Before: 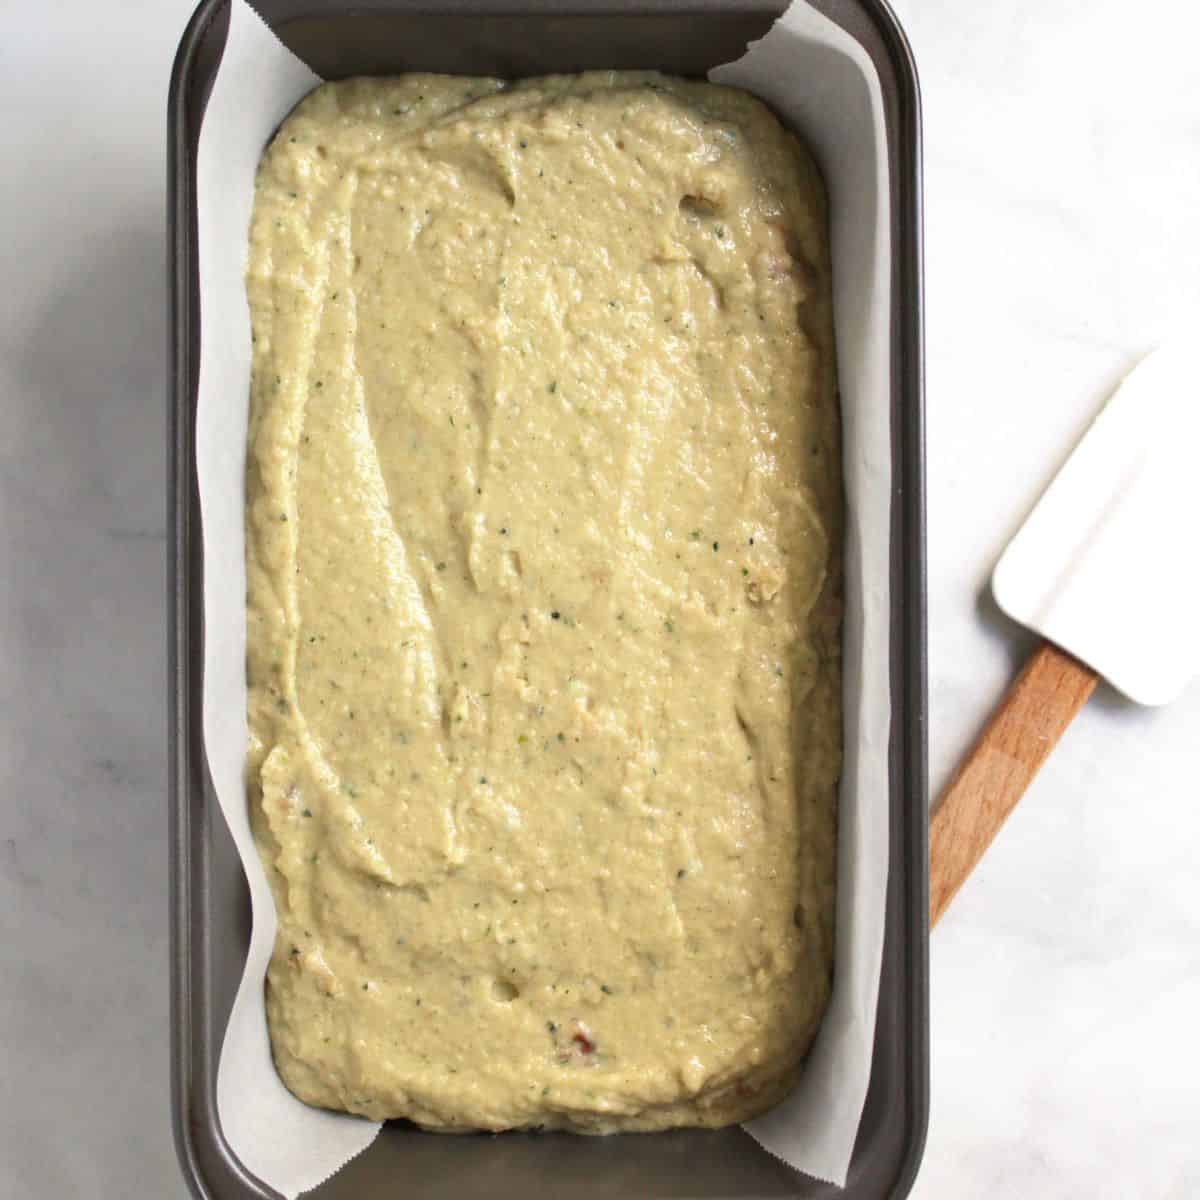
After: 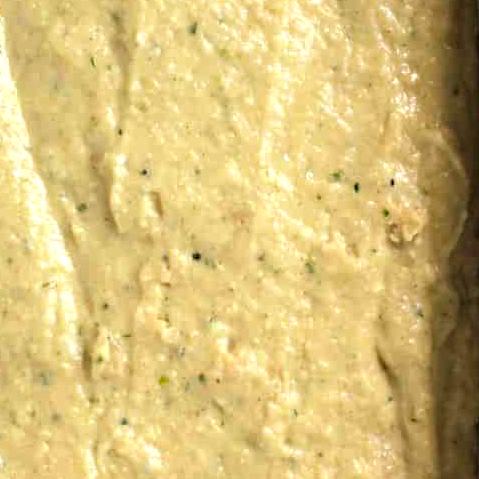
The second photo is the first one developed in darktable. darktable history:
haze removal: compatibility mode true, adaptive false
crop: left 30%, top 30%, right 30%, bottom 30%
color balance: contrast 10%
